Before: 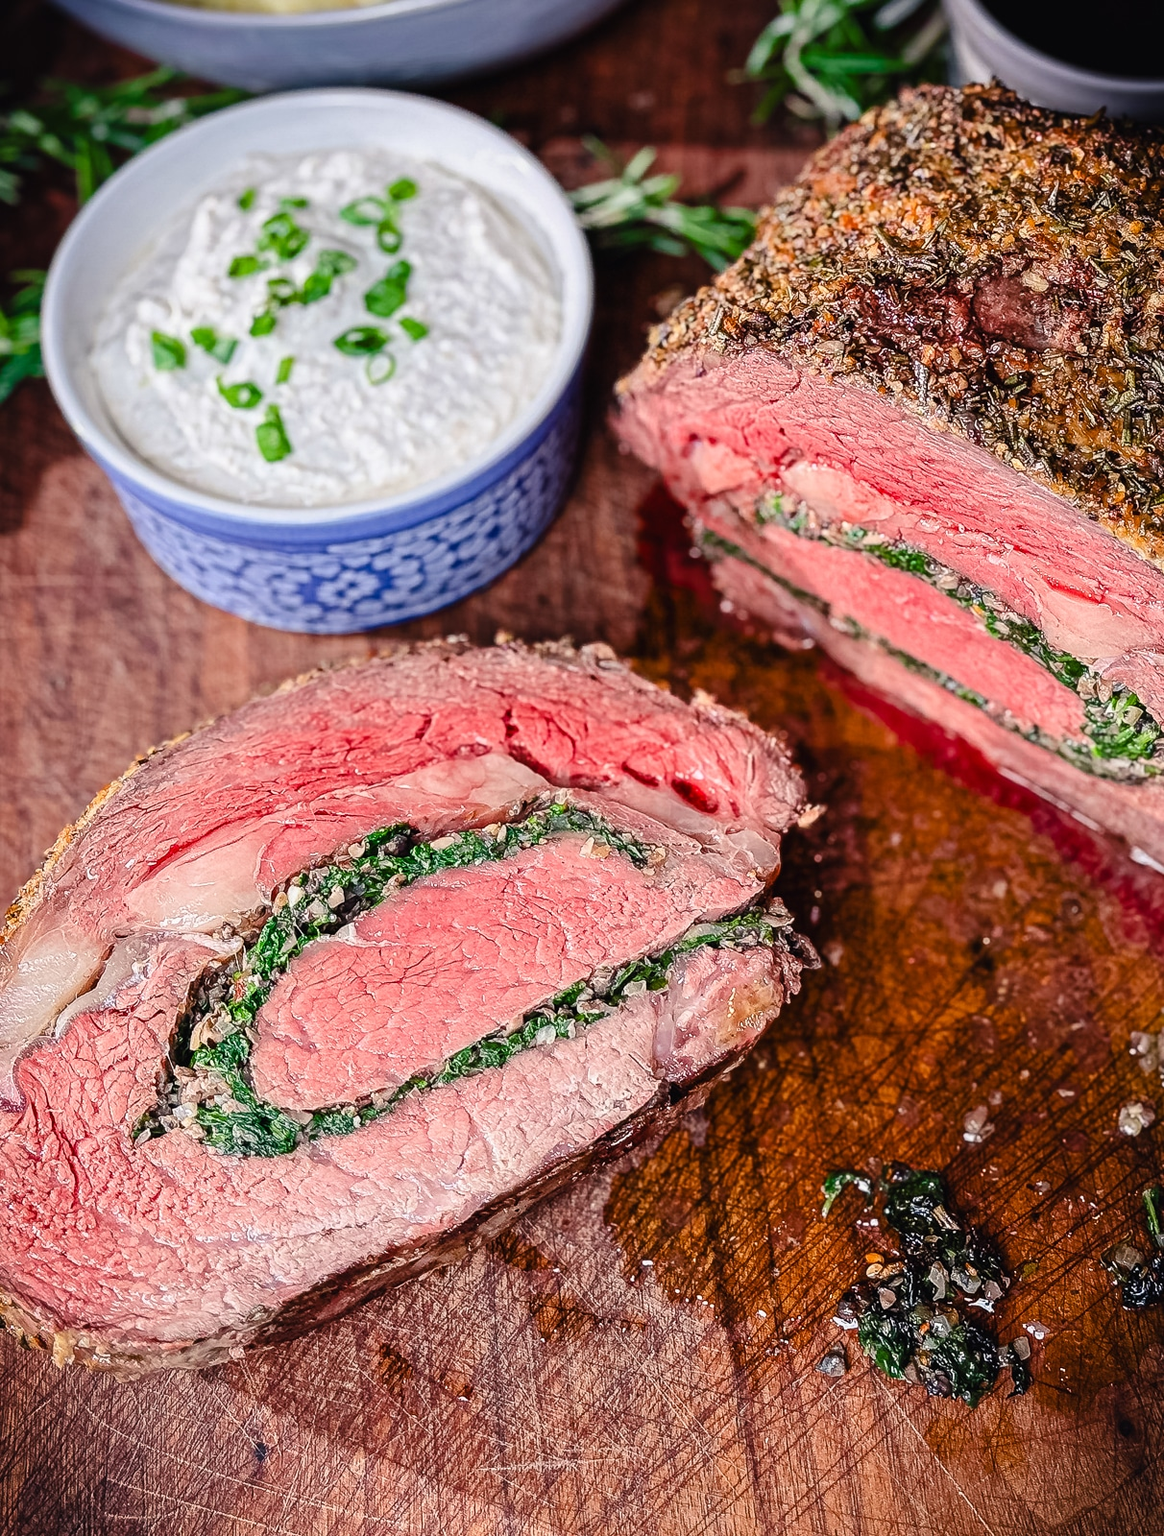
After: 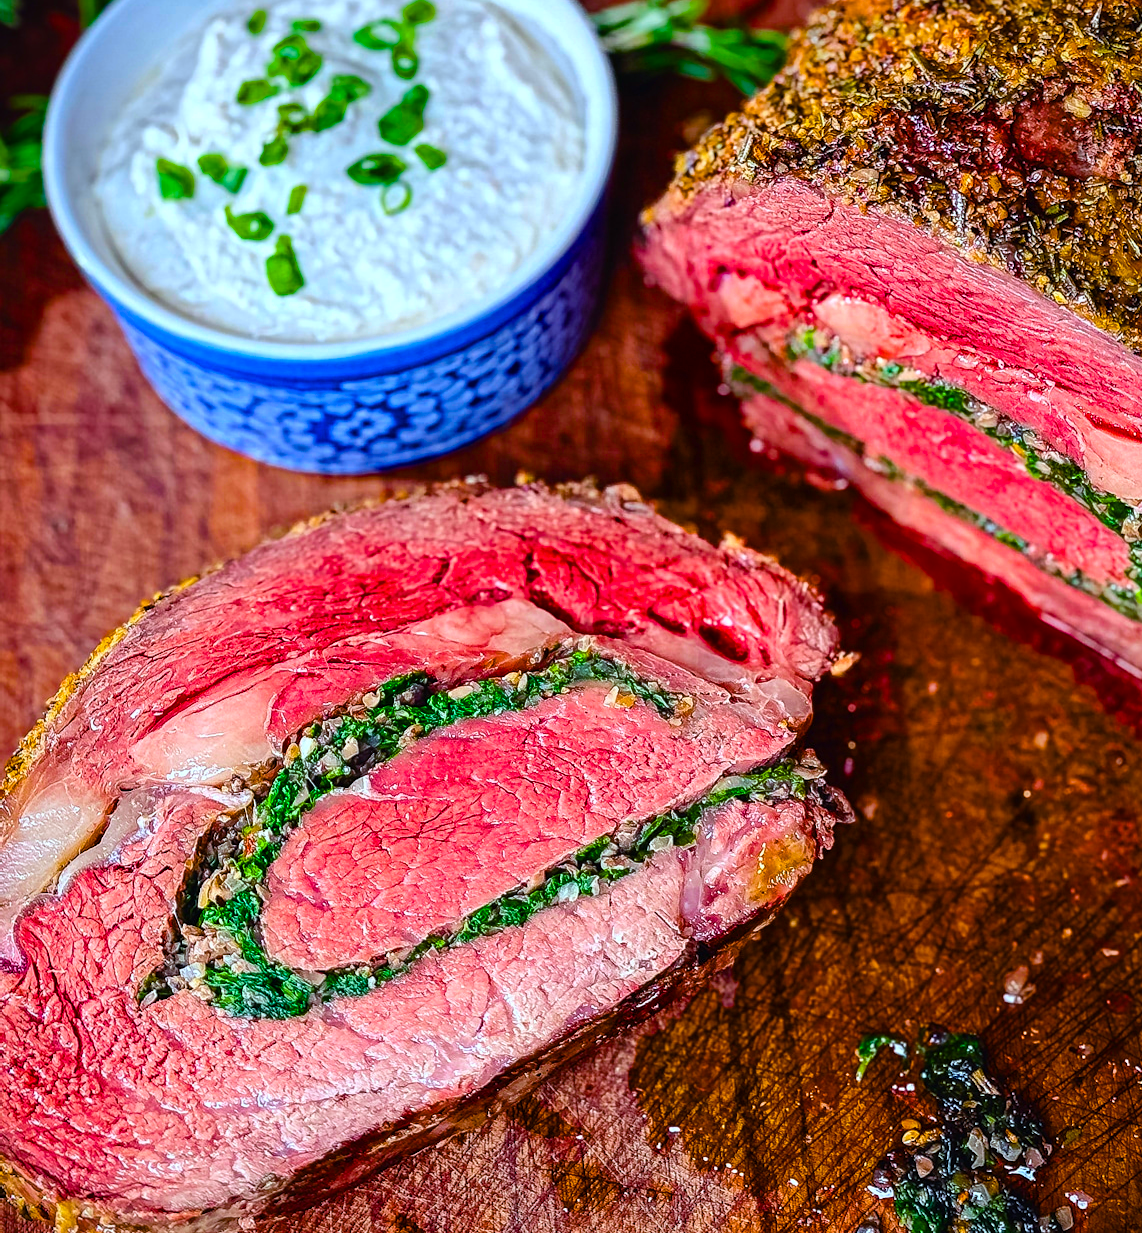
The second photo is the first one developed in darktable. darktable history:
tone equalizer: -8 EV 0.25 EV, -7 EV 0.417 EV, -6 EV 0.417 EV, -5 EV 0.25 EV, -3 EV -0.25 EV, -2 EV -0.417 EV, -1 EV -0.417 EV, +0 EV -0.25 EV, edges refinement/feathering 500, mask exposure compensation -1.57 EV, preserve details guided filter
crop and rotate: angle 0.03°, top 11.643%, right 5.651%, bottom 11.189%
color balance rgb: linear chroma grading › shadows -40%, linear chroma grading › highlights 40%, linear chroma grading › global chroma 45%, linear chroma grading › mid-tones -30%, perceptual saturation grading › global saturation 55%, perceptual saturation grading › highlights -50%, perceptual saturation grading › mid-tones 40%, perceptual saturation grading › shadows 30%, perceptual brilliance grading › global brilliance 20%, perceptual brilliance grading › shadows -40%, global vibrance 35%
white balance: red 0.925, blue 1.046
